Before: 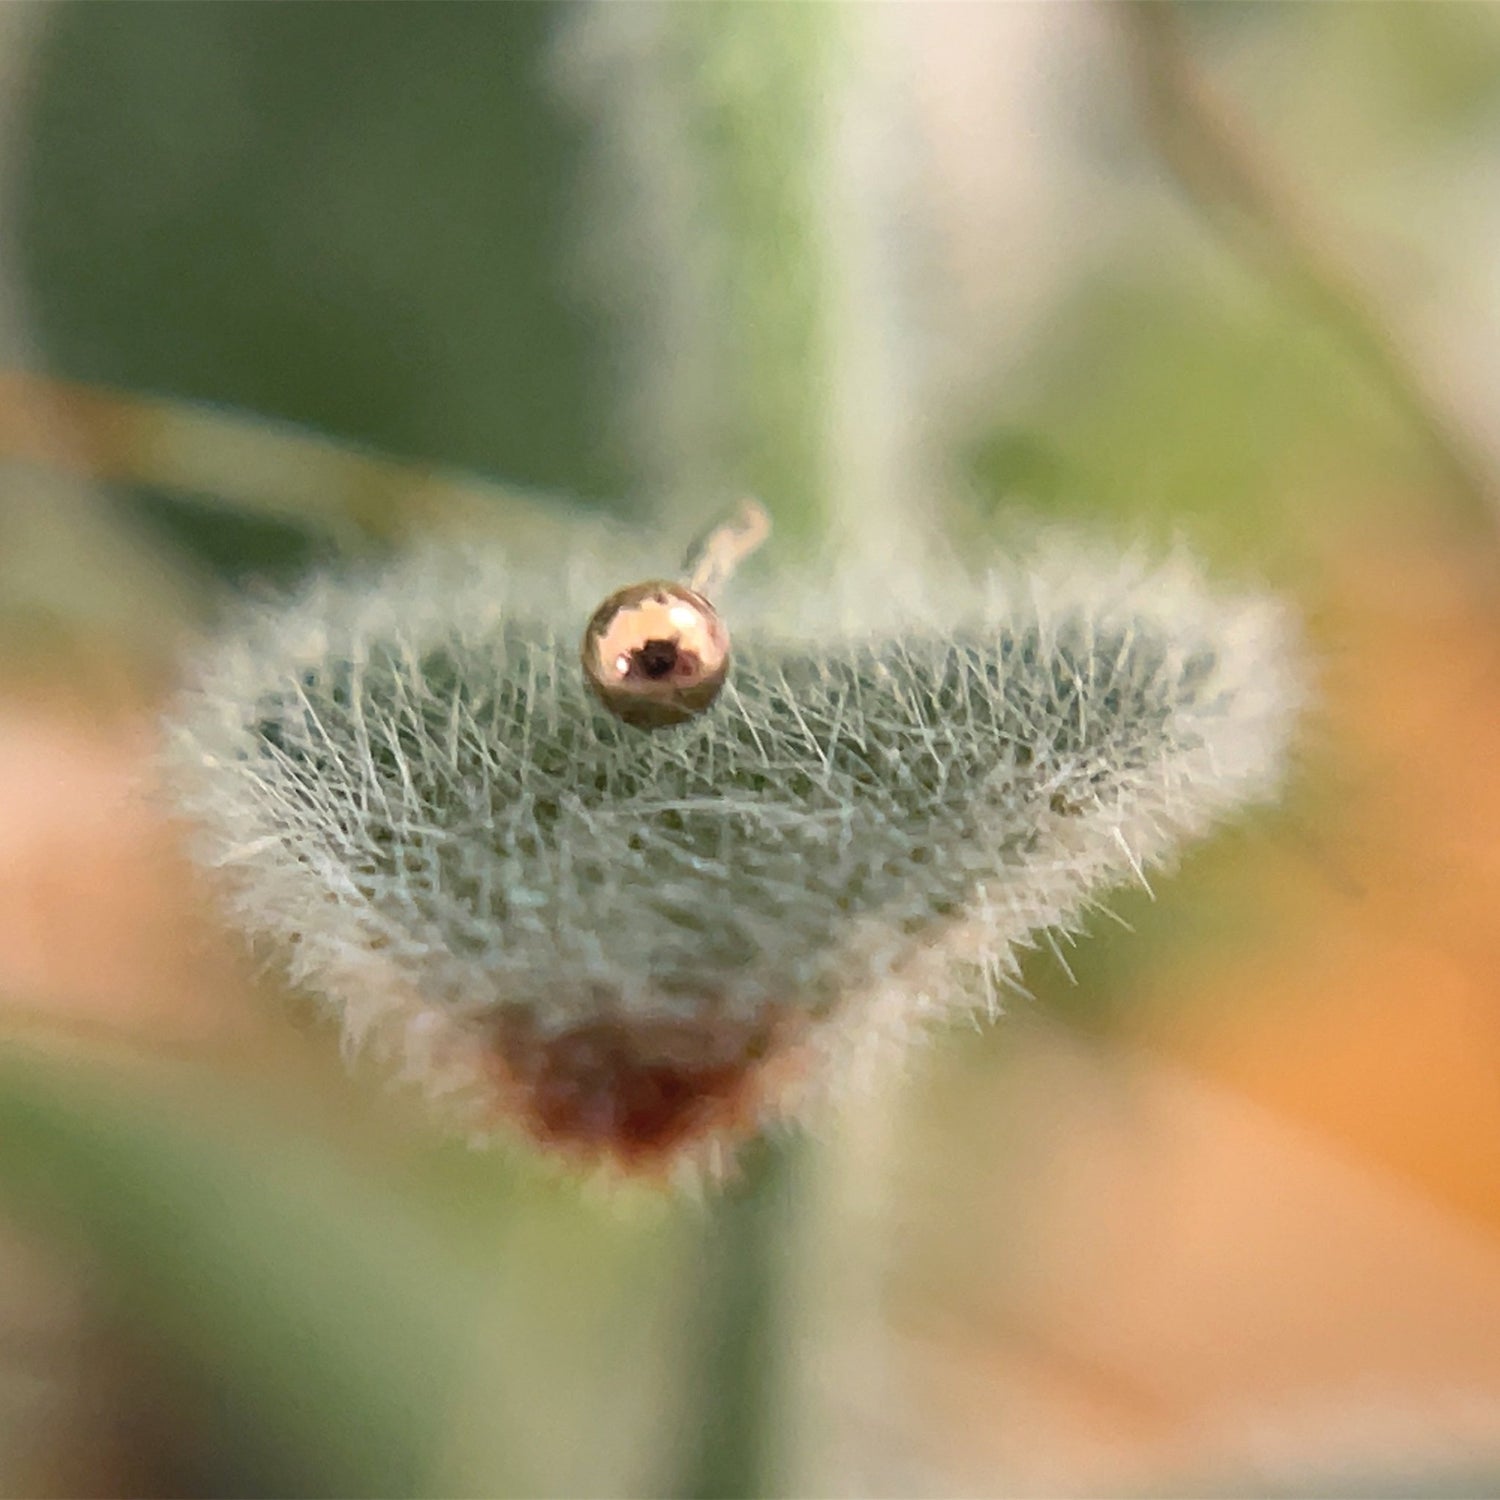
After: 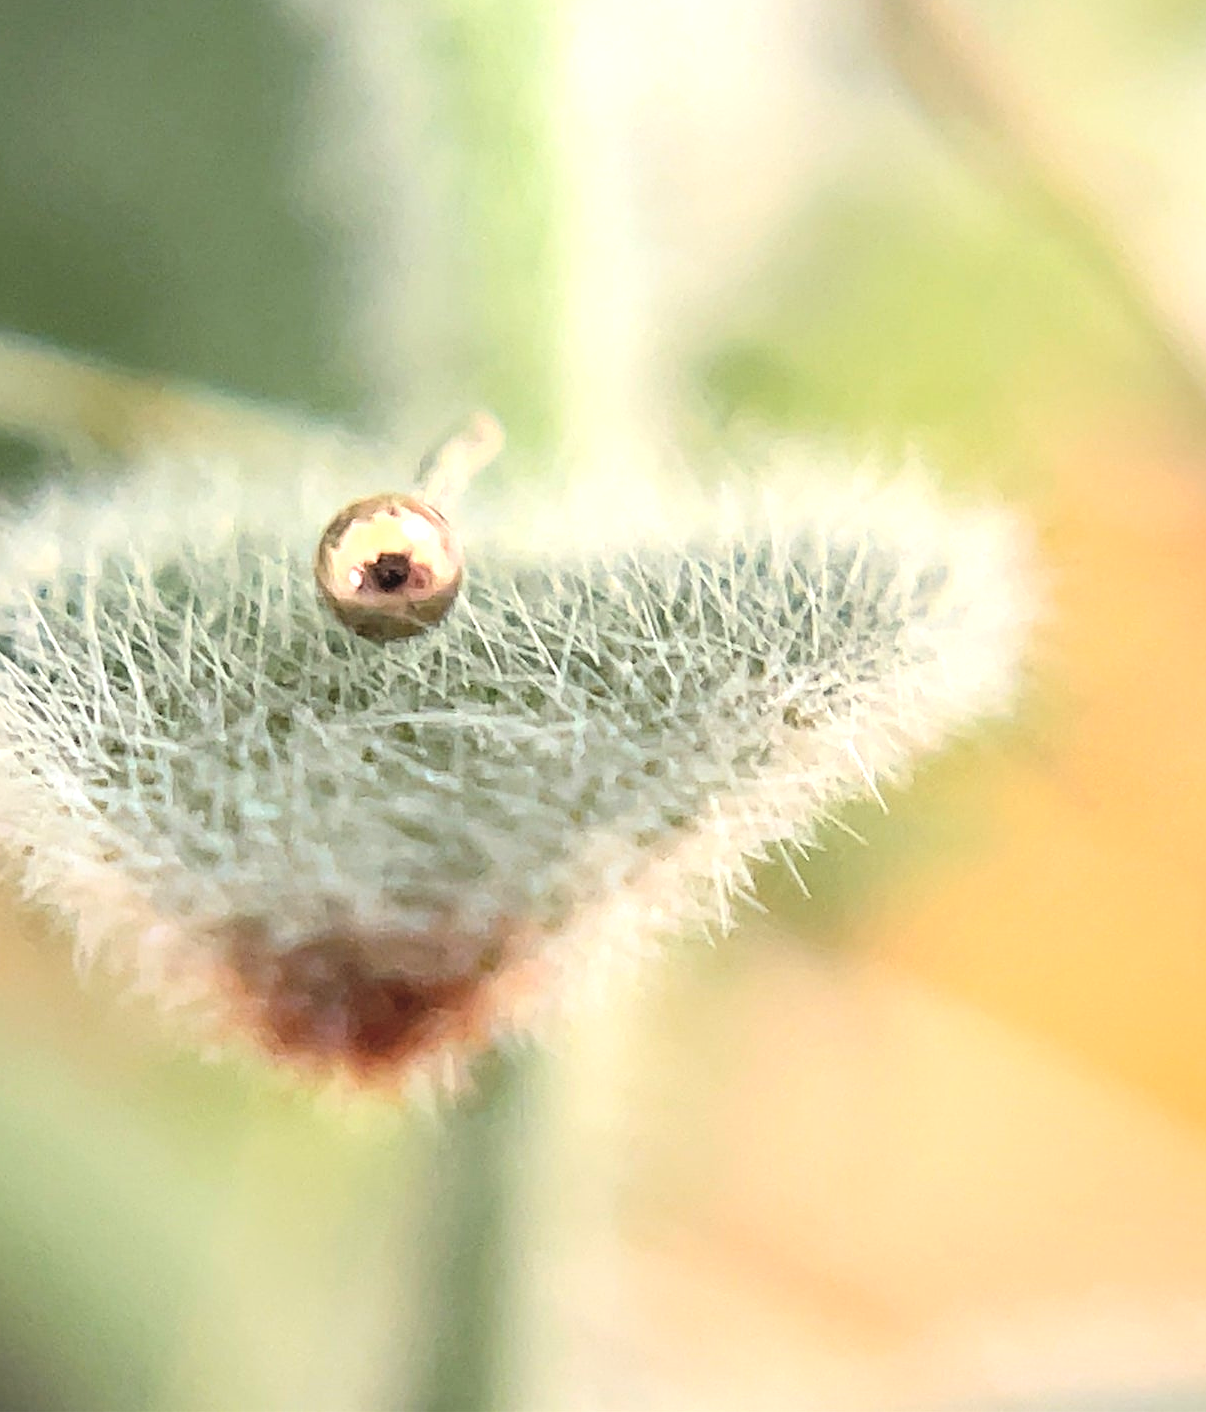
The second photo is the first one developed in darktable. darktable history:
sharpen: on, module defaults
contrast brightness saturation: contrast 0.14, brightness 0.206
tone equalizer: -8 EV -0.773 EV, -7 EV -0.692 EV, -6 EV -0.615 EV, -5 EV -0.38 EV, -3 EV 0.378 EV, -2 EV 0.6 EV, -1 EV 0.68 EV, +0 EV 0.743 EV
crop and rotate: left 17.846%, top 5.822%, right 1.727%
